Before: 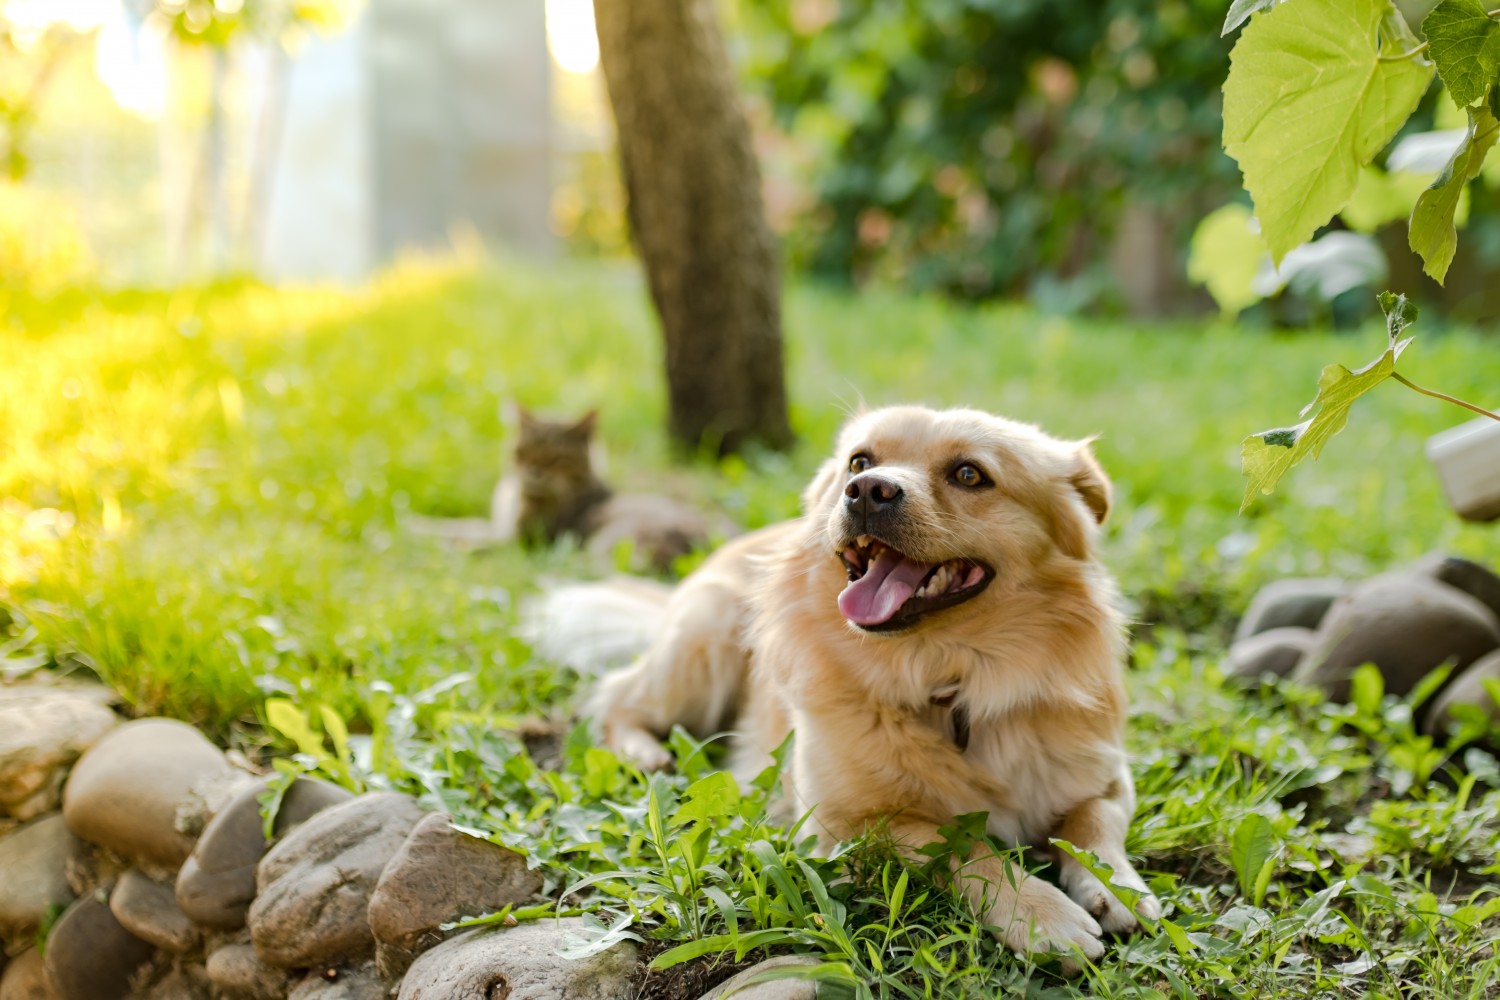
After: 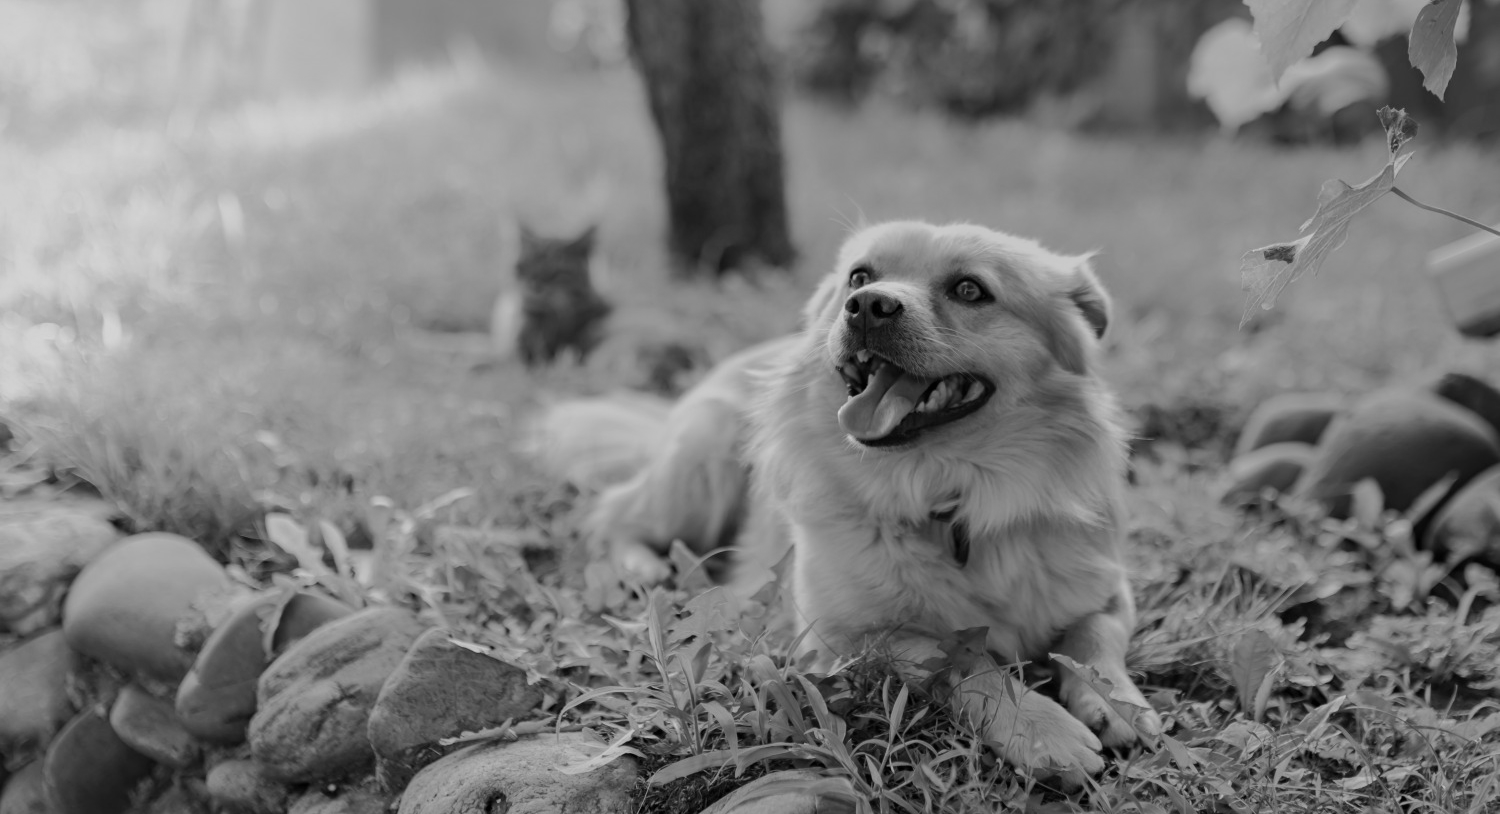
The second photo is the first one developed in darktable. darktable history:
monochrome: a 79.32, b 81.83, size 1.1
exposure: compensate exposure bias true, compensate highlight preservation false
crop and rotate: top 18.507%
